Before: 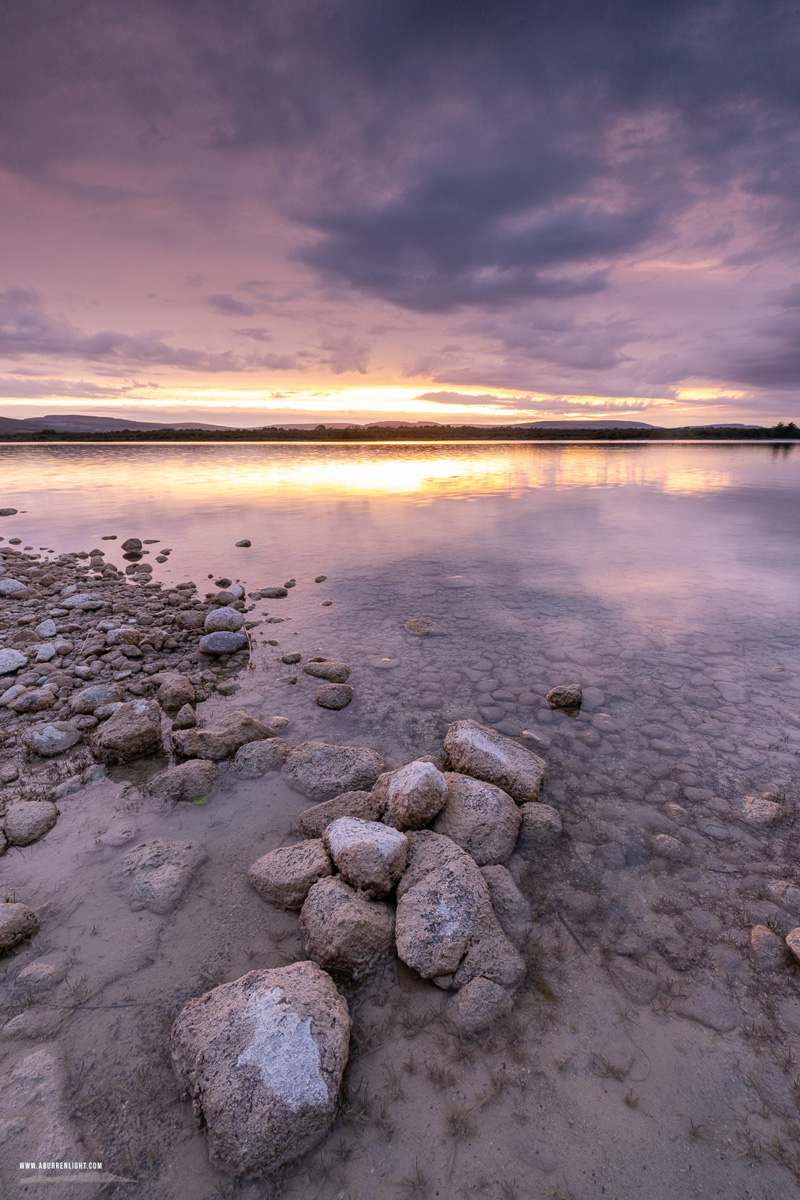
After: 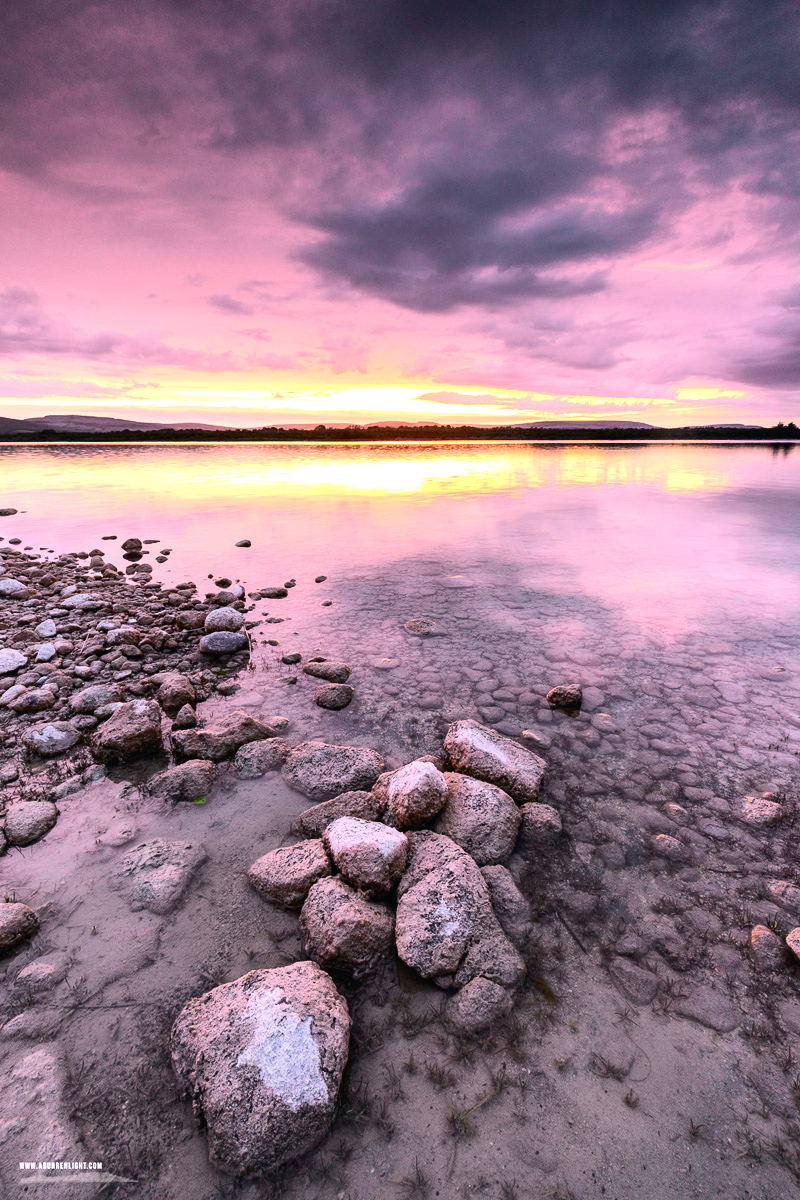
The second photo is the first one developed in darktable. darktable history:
tone curve: curves: ch0 [(0, 0.012) (0.052, 0.04) (0.107, 0.086) (0.269, 0.266) (0.471, 0.503) (0.731, 0.771) (0.921, 0.909) (0.999, 0.951)]; ch1 [(0, 0) (0.339, 0.298) (0.402, 0.363) (0.444, 0.415) (0.485, 0.469) (0.494, 0.493) (0.504, 0.501) (0.525, 0.534) (0.555, 0.593) (0.594, 0.648) (1, 1)]; ch2 [(0, 0) (0.48, 0.48) (0.504, 0.5) (0.535, 0.557) (0.581, 0.623) (0.649, 0.683) (0.824, 0.815) (1, 1)], color space Lab, independent channels, preserve colors none
tone equalizer: -8 EV -1.08 EV, -7 EV -1.01 EV, -6 EV -0.867 EV, -5 EV -0.578 EV, -3 EV 0.578 EV, -2 EV 0.867 EV, -1 EV 1.01 EV, +0 EV 1.08 EV, edges refinement/feathering 500, mask exposure compensation -1.57 EV, preserve details no
